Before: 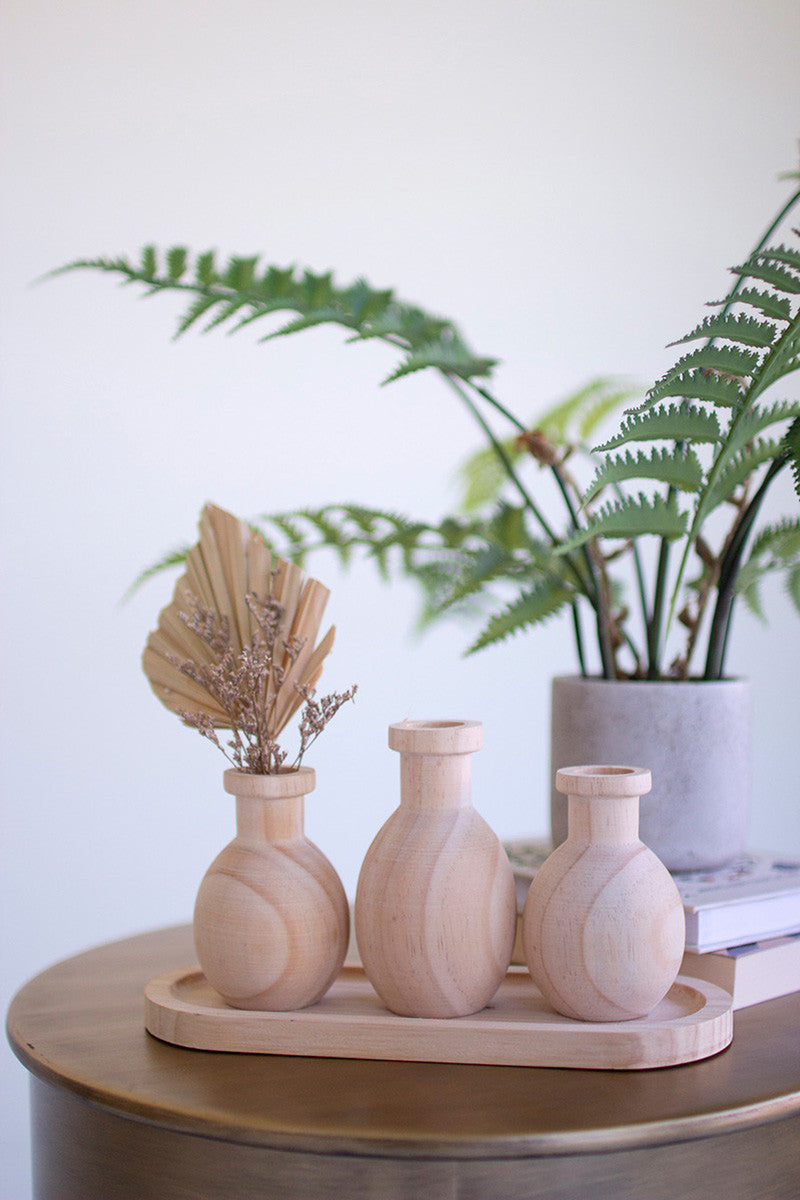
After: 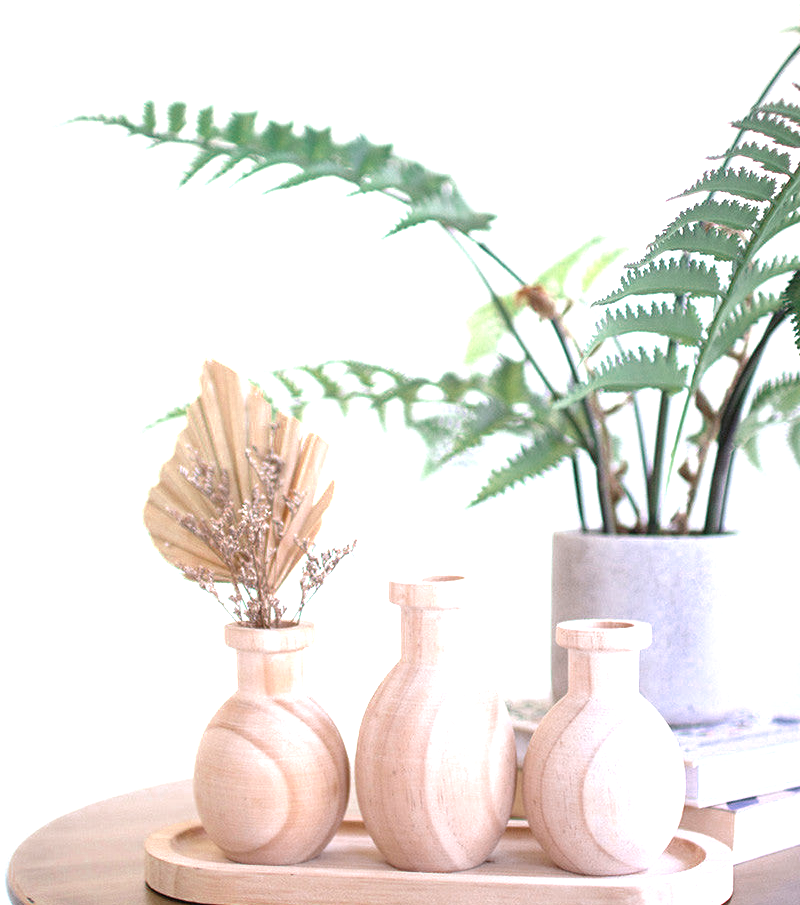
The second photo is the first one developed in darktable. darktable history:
crop and rotate: top 12.219%, bottom 12.323%
color zones: curves: ch0 [(0, 0.5) (0.125, 0.4) (0.25, 0.5) (0.375, 0.4) (0.5, 0.4) (0.625, 0.35) (0.75, 0.35) (0.875, 0.5)]; ch1 [(0, 0.35) (0.125, 0.45) (0.25, 0.35) (0.375, 0.35) (0.5, 0.35) (0.625, 0.35) (0.75, 0.45) (0.875, 0.35)]; ch2 [(0, 0.6) (0.125, 0.5) (0.25, 0.5) (0.375, 0.6) (0.5, 0.6) (0.625, 0.5) (0.75, 0.5) (0.875, 0.5)]
exposure: black level correction 0, exposure 1.382 EV, compensate highlight preservation false
